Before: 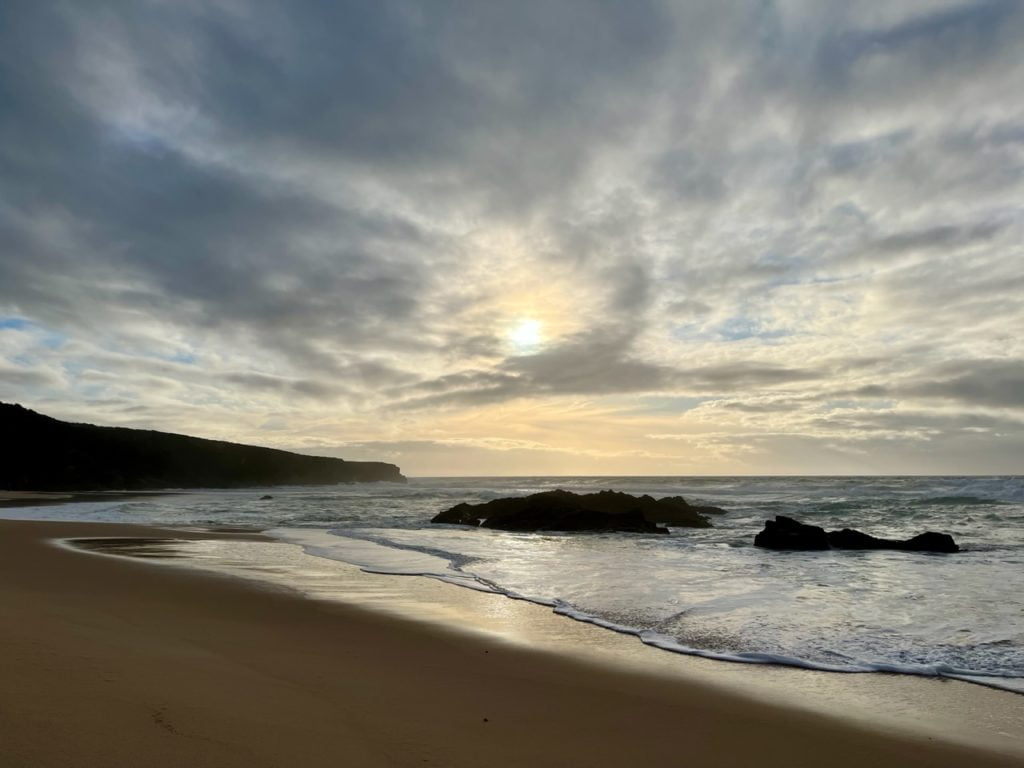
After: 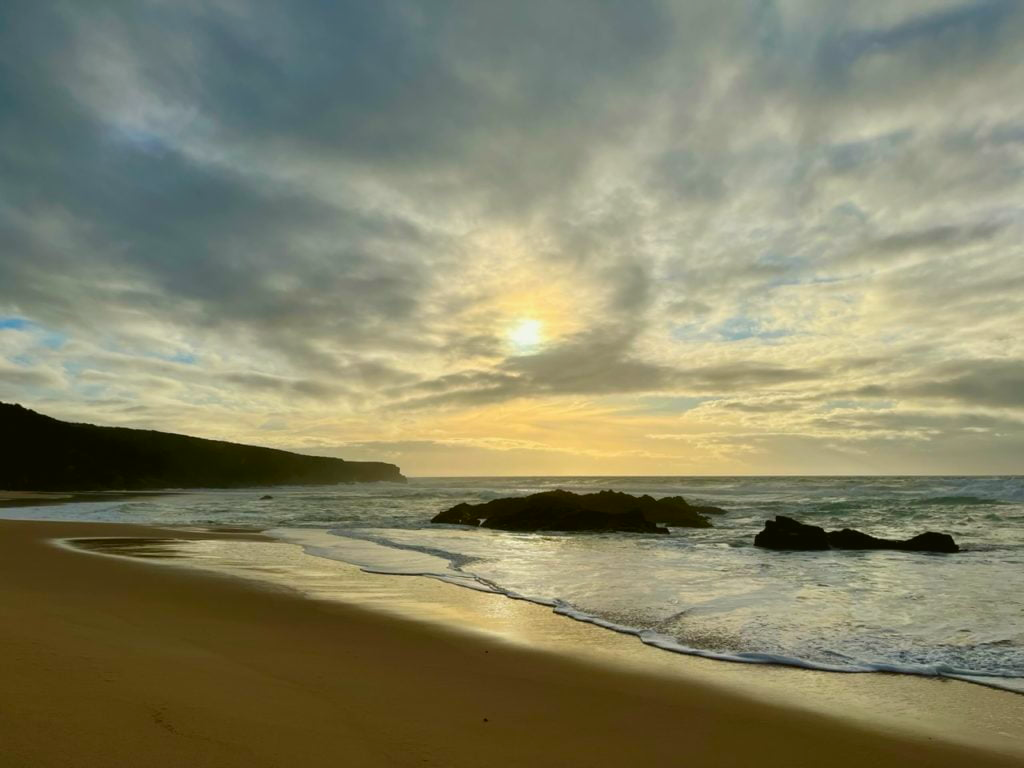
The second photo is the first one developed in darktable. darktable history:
color balance: mode lift, gamma, gain (sRGB), lift [1.04, 1, 1, 0.97], gamma [1.01, 1, 1, 0.97], gain [0.96, 1, 1, 0.97]
contrast brightness saturation: saturation 0.5
